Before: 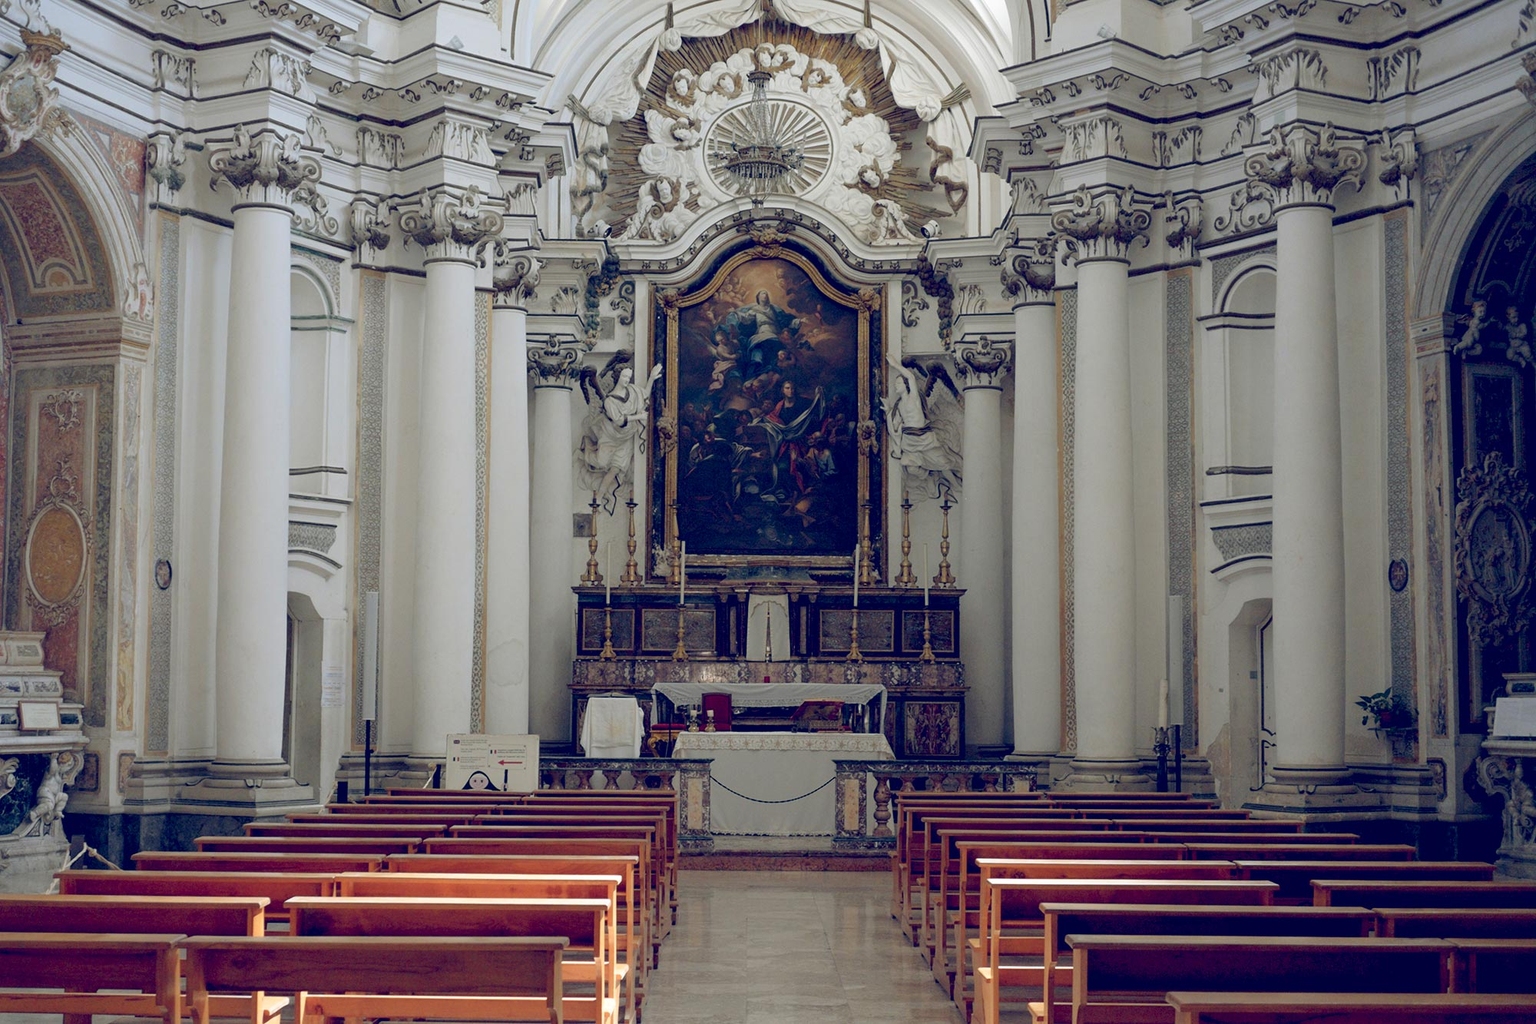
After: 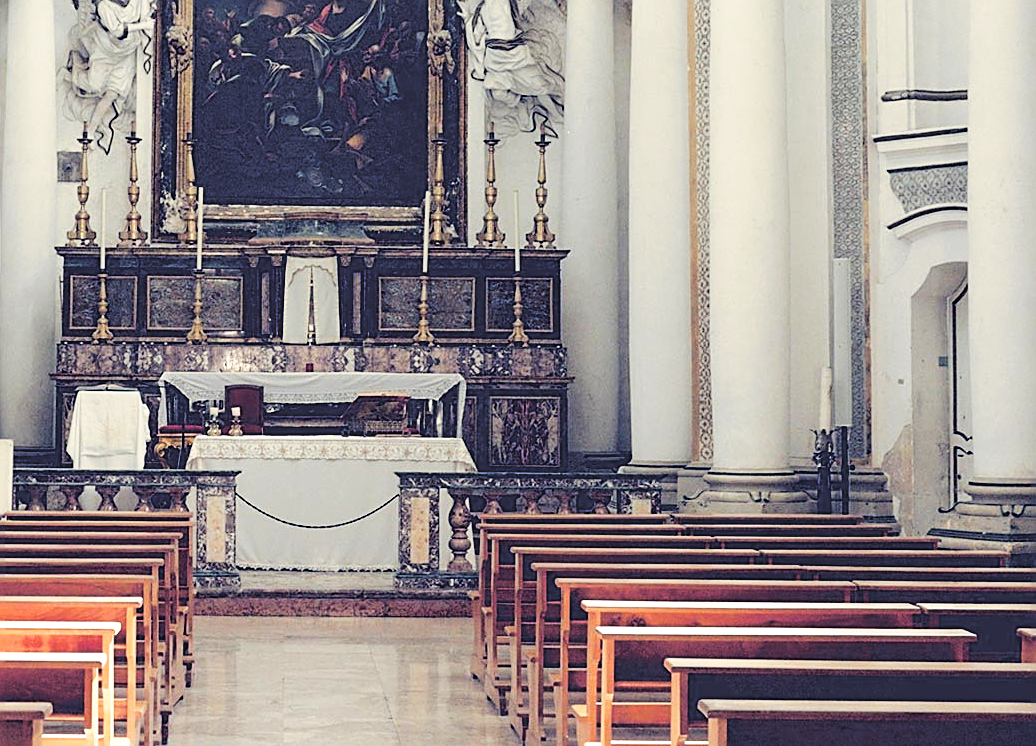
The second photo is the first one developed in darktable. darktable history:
crop: left 34.479%, top 38.822%, right 13.718%, bottom 5.172%
base curve: curves: ch0 [(0, 0) (0.028, 0.03) (0.105, 0.232) (0.387, 0.748) (0.754, 0.968) (1, 1)], fusion 1, exposure shift 0.576, preserve colors none
sharpen: on, module defaults
split-toning: shadows › hue 43.2°, shadows › saturation 0, highlights › hue 50.4°, highlights › saturation 1
